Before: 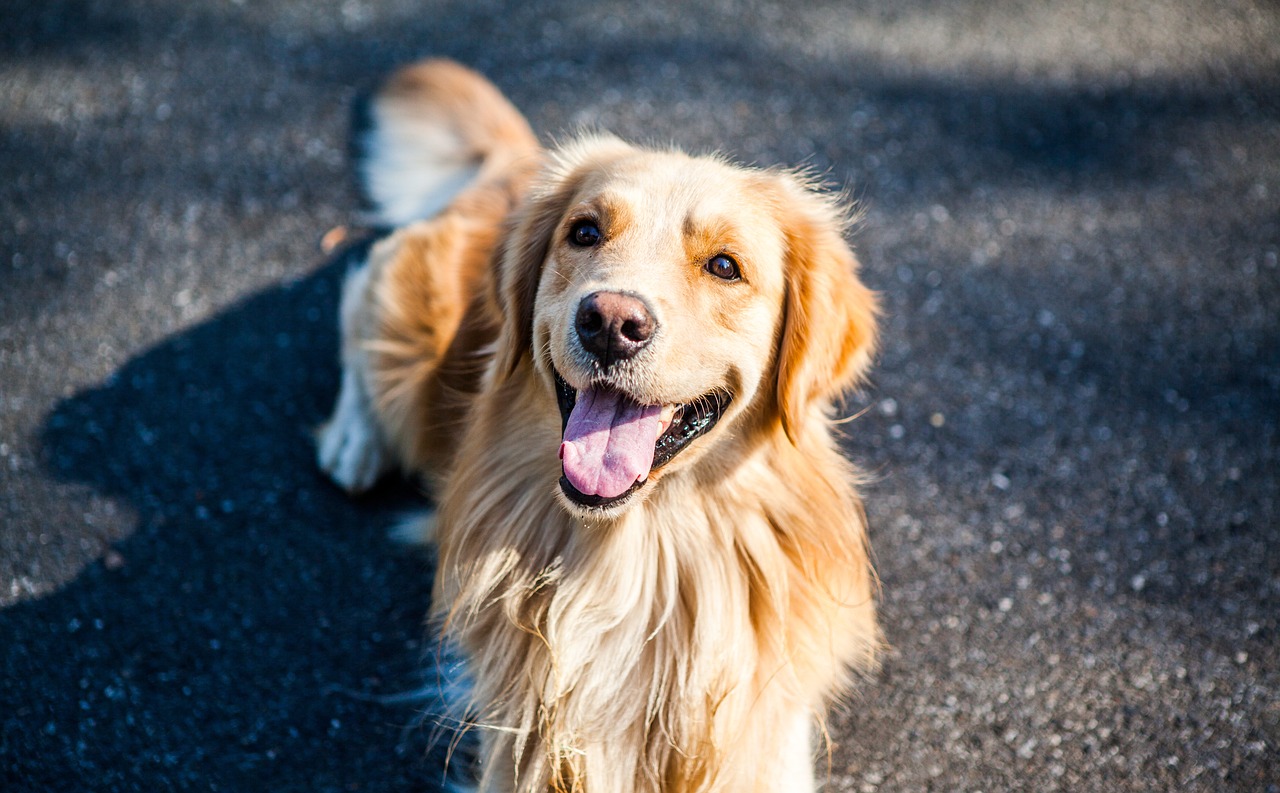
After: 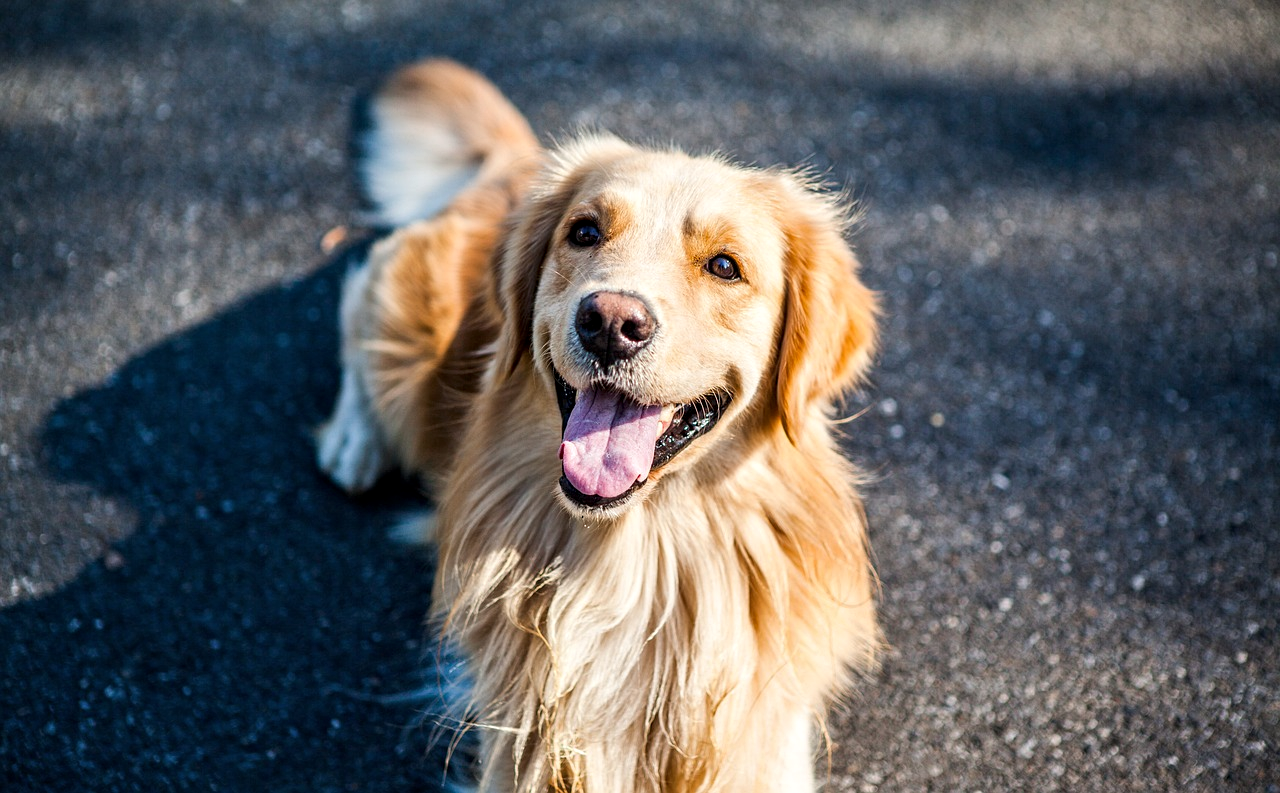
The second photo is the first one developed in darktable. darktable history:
contrast equalizer: octaves 7, y [[0.506, 0.531, 0.562, 0.606, 0.638, 0.669], [0.5 ×6], [0.5 ×6], [0 ×6], [0 ×6]], mix 0.301
